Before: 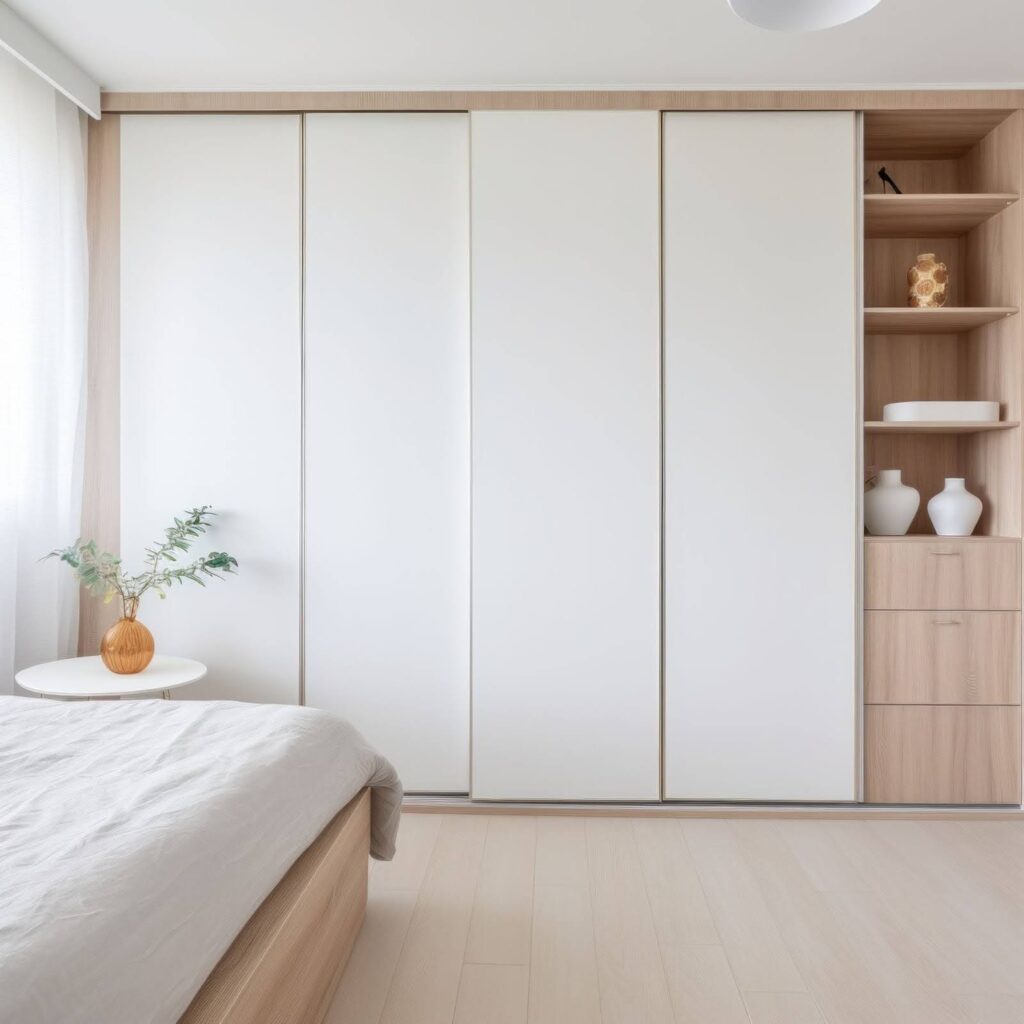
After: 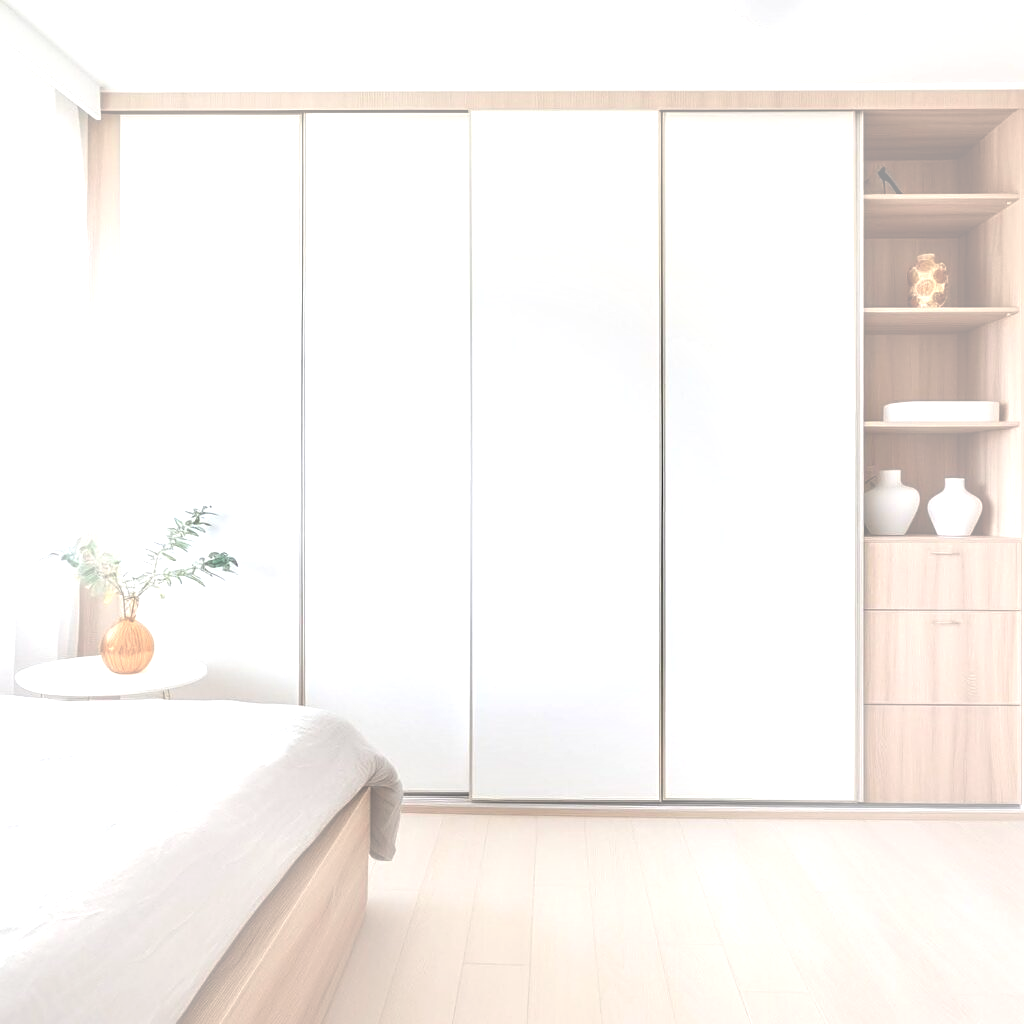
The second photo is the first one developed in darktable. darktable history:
vignetting: fall-off start 40.63%, fall-off radius 40.28%, brightness 0.295, saturation 0.003
exposure: black level correction 0.001, exposure 0.499 EV, compensate exposure bias true, compensate highlight preservation false
sharpen: on, module defaults
